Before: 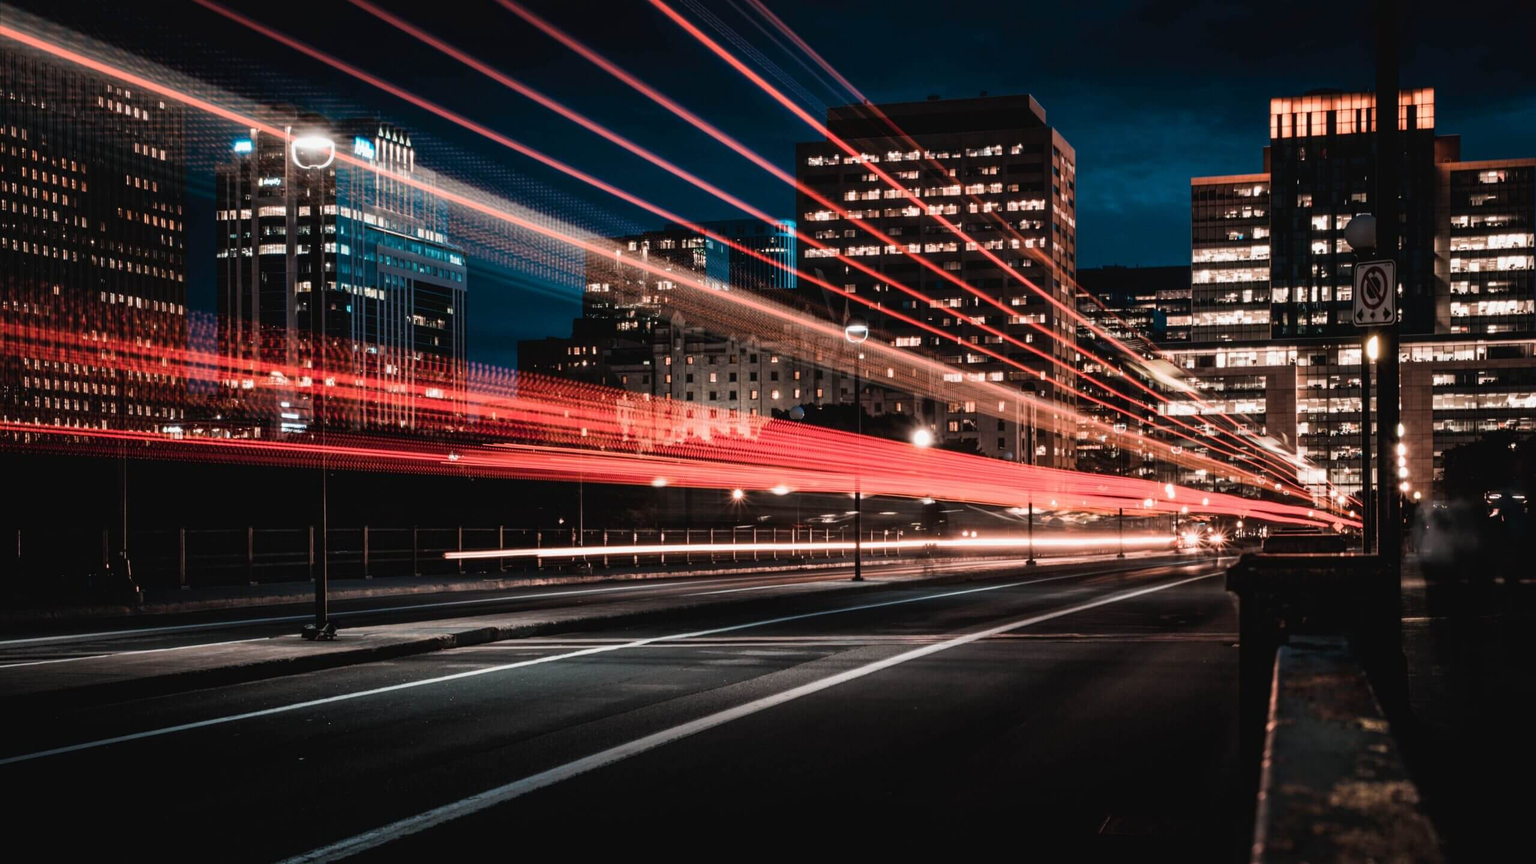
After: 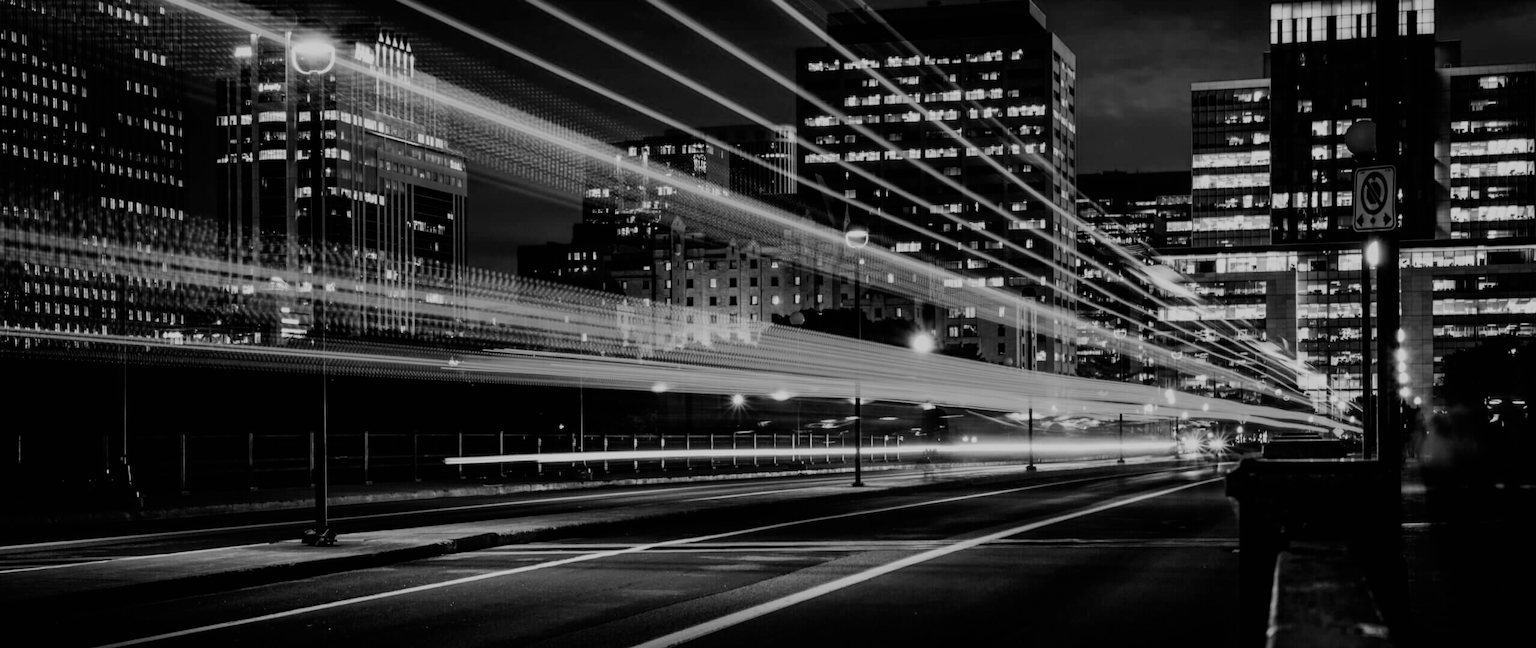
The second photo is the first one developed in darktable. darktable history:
crop: top 11.038%, bottom 13.962%
monochrome: a 32, b 64, size 2.3, highlights 1
filmic rgb: black relative exposure -7.15 EV, white relative exposure 5.36 EV, hardness 3.02, color science v6 (2022)
